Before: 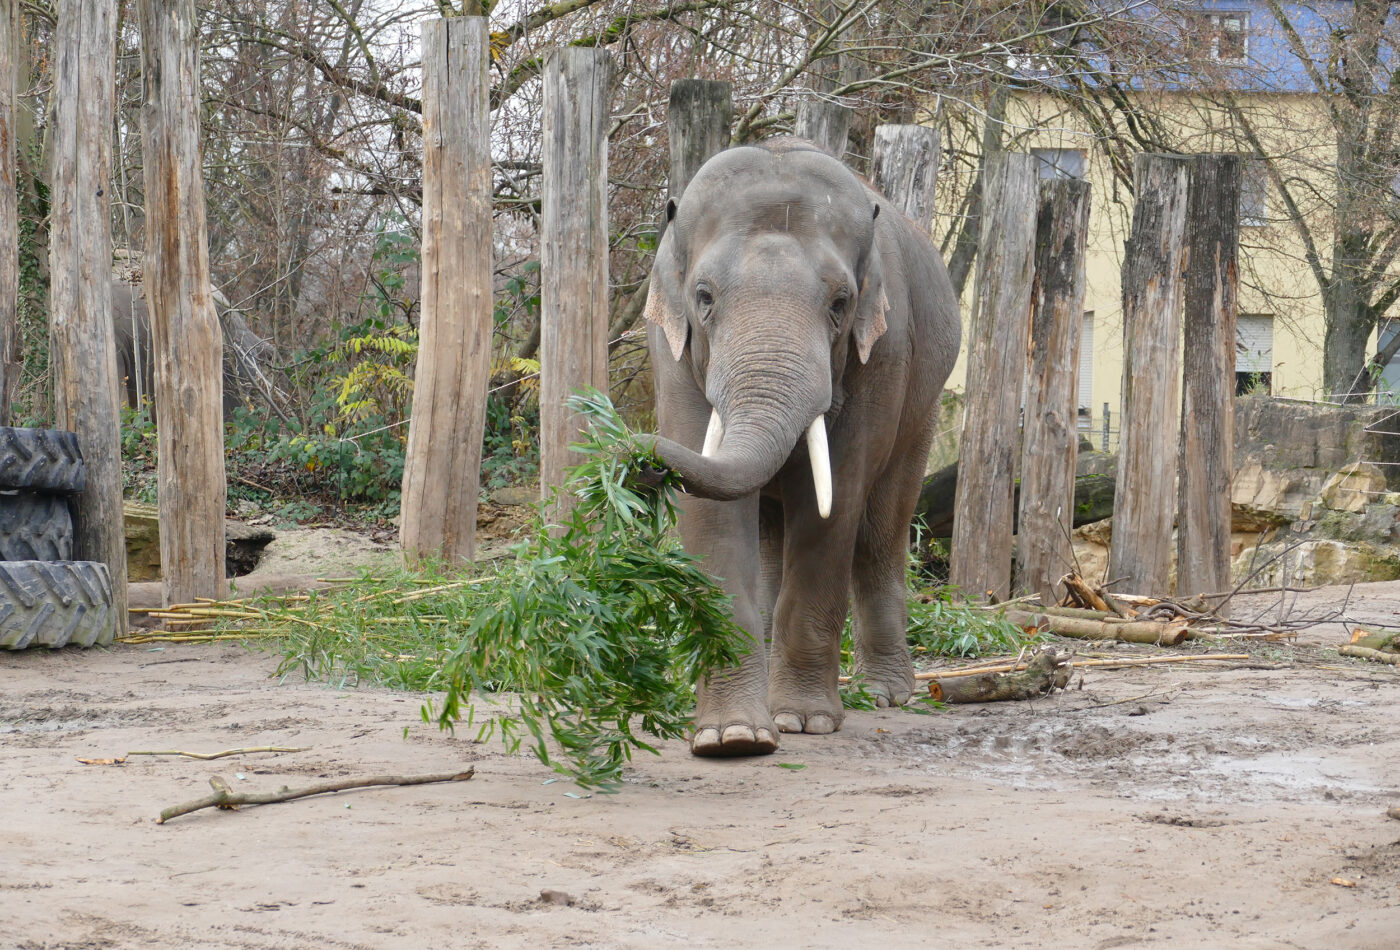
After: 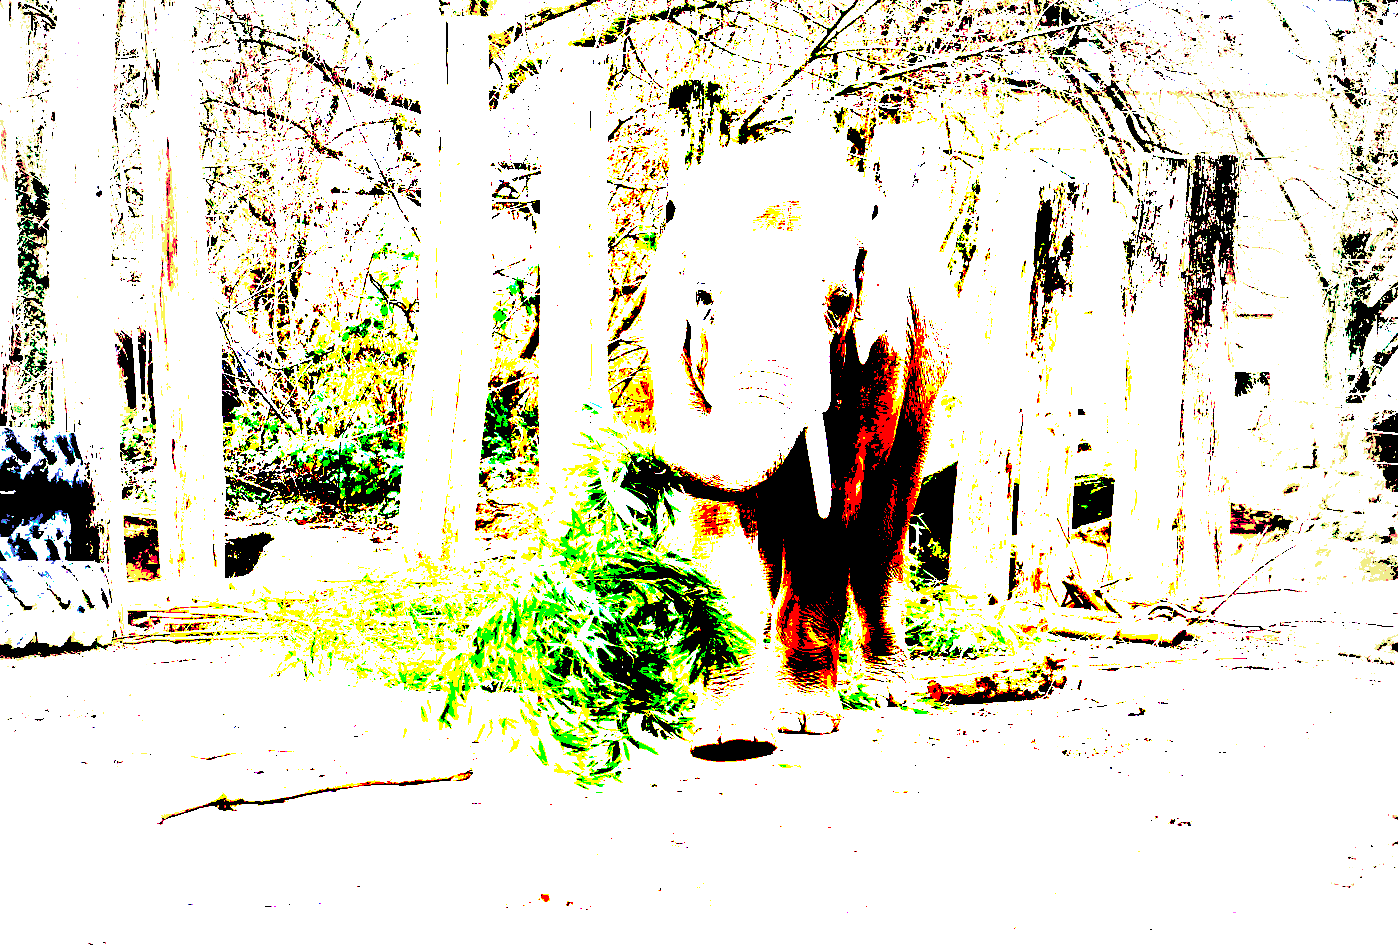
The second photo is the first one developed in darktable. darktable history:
vignetting: fall-off start 65.48%, center (-0.03, 0.246), width/height ratio 0.88, unbound false
crop: left 0.072%
tone equalizer: -8 EV -0.78 EV, -7 EV -0.74 EV, -6 EV -0.561 EV, -5 EV -0.405 EV, -3 EV 0.397 EV, -2 EV 0.6 EV, -1 EV 0.692 EV, +0 EV 0.753 EV
exposure: black level correction 0.098, exposure 3.001 EV, compensate exposure bias true, compensate highlight preservation false
